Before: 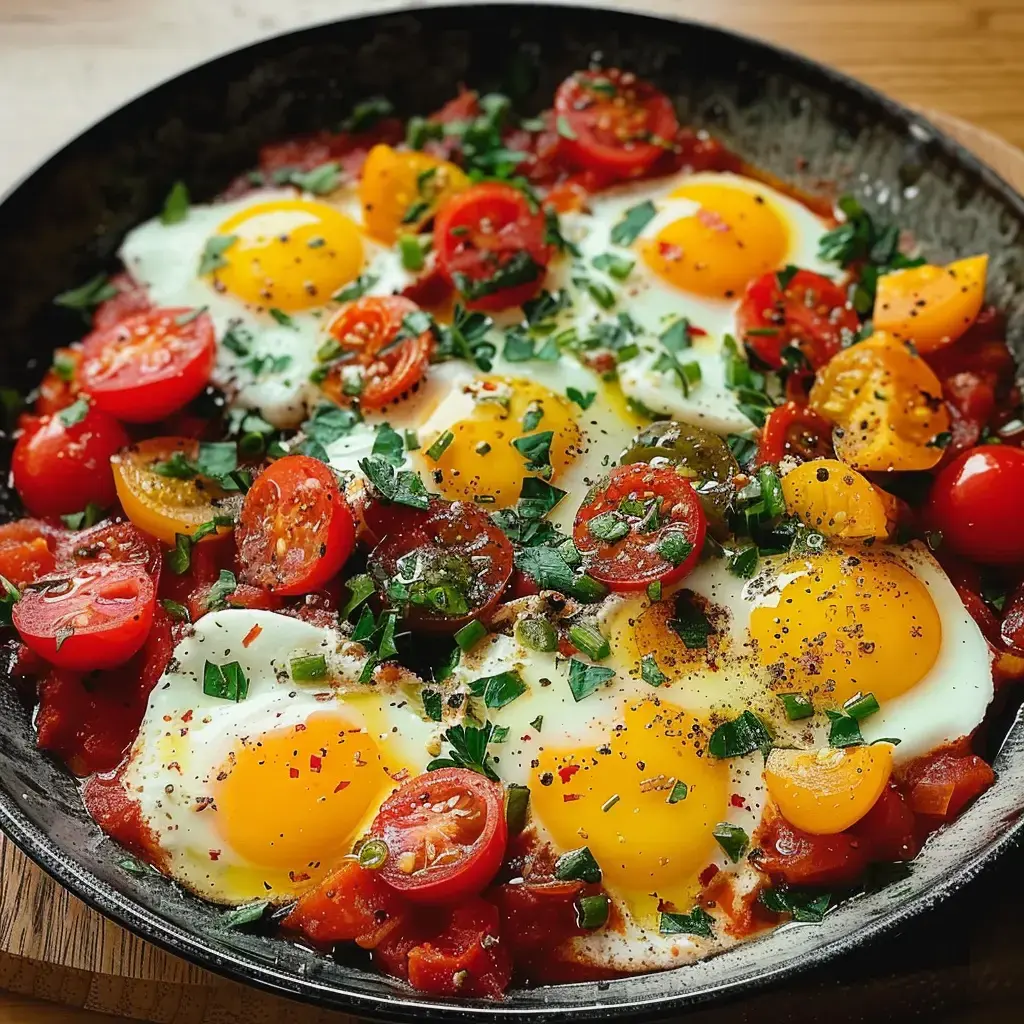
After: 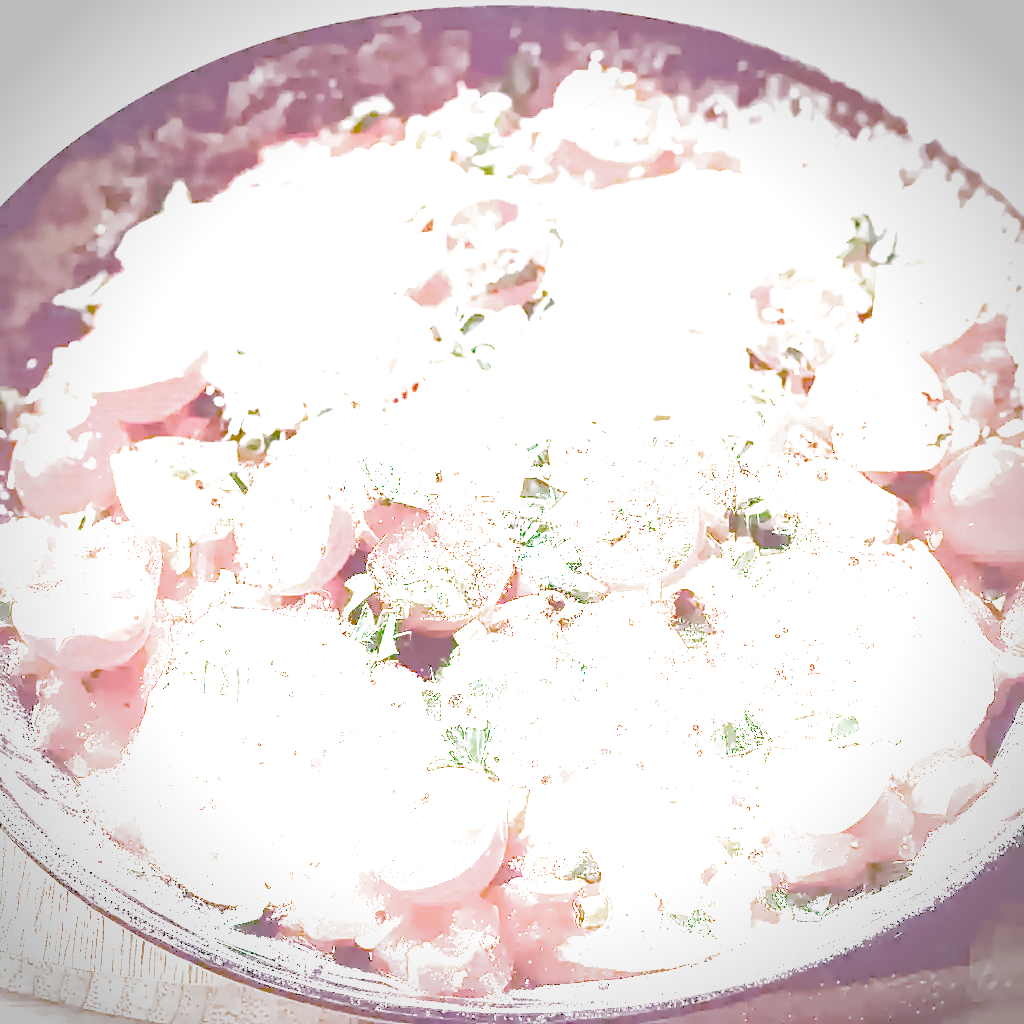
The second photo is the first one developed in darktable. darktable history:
denoise (profiled): preserve shadows 1.29, scattering 0.02, a [-1, 0, 0], compensate highlight preservation false
haze removal: compatibility mode true, adaptive false
highlight reconstruction: on, module defaults
lens correction: scale 1, crop 1, focal 35, aperture 2, distance 5.75, camera "Canon EOS RP", lens "Canon RF 35mm F1.8 MACRO IS STM"
white balance: red 2.229, blue 1.46
velvia: on, module defaults
exposure: black level correction 0, exposure 2.13 EV, compensate exposure bias true, compensate highlight preservation false
local contrast: on, module defaults
vignetting: automatic ratio true
color balance rgb: linear chroma grading › global chroma 5%, perceptual saturation grading › global saturation 20%, perceptual saturation grading › highlights -25%, perceptual saturation grading › shadows 25%, perceptual brilliance grading › global brilliance 7%, global vibrance 5%
color calibration: illuminant as shot in camera, x 0.37, y 0.382, temperature 4313.32 K
filmic rgb: black relative exposure -3.89 EV, white relative exposure 4.3 EV, hardness 2.27, preserve chrominance no, color science v5 (2021), contrast in shadows soft, contrast in highlights soft
tone equalizer "contrast tone curve: strong": -8 EV -1.08 EV, -7 EV -1.01 EV, -6 EV -0.867 EV, -5 EV -0.578 EV, -3 EV 0.578 EV, -2 EV 0.867 EV, -1 EV 1.01 EV, +0 EV 1.08 EV, edges refinement/feathering 500, mask exposure compensation -1.57 EV, preserve details no
shadows and highlights: white point adjustment 3.5
